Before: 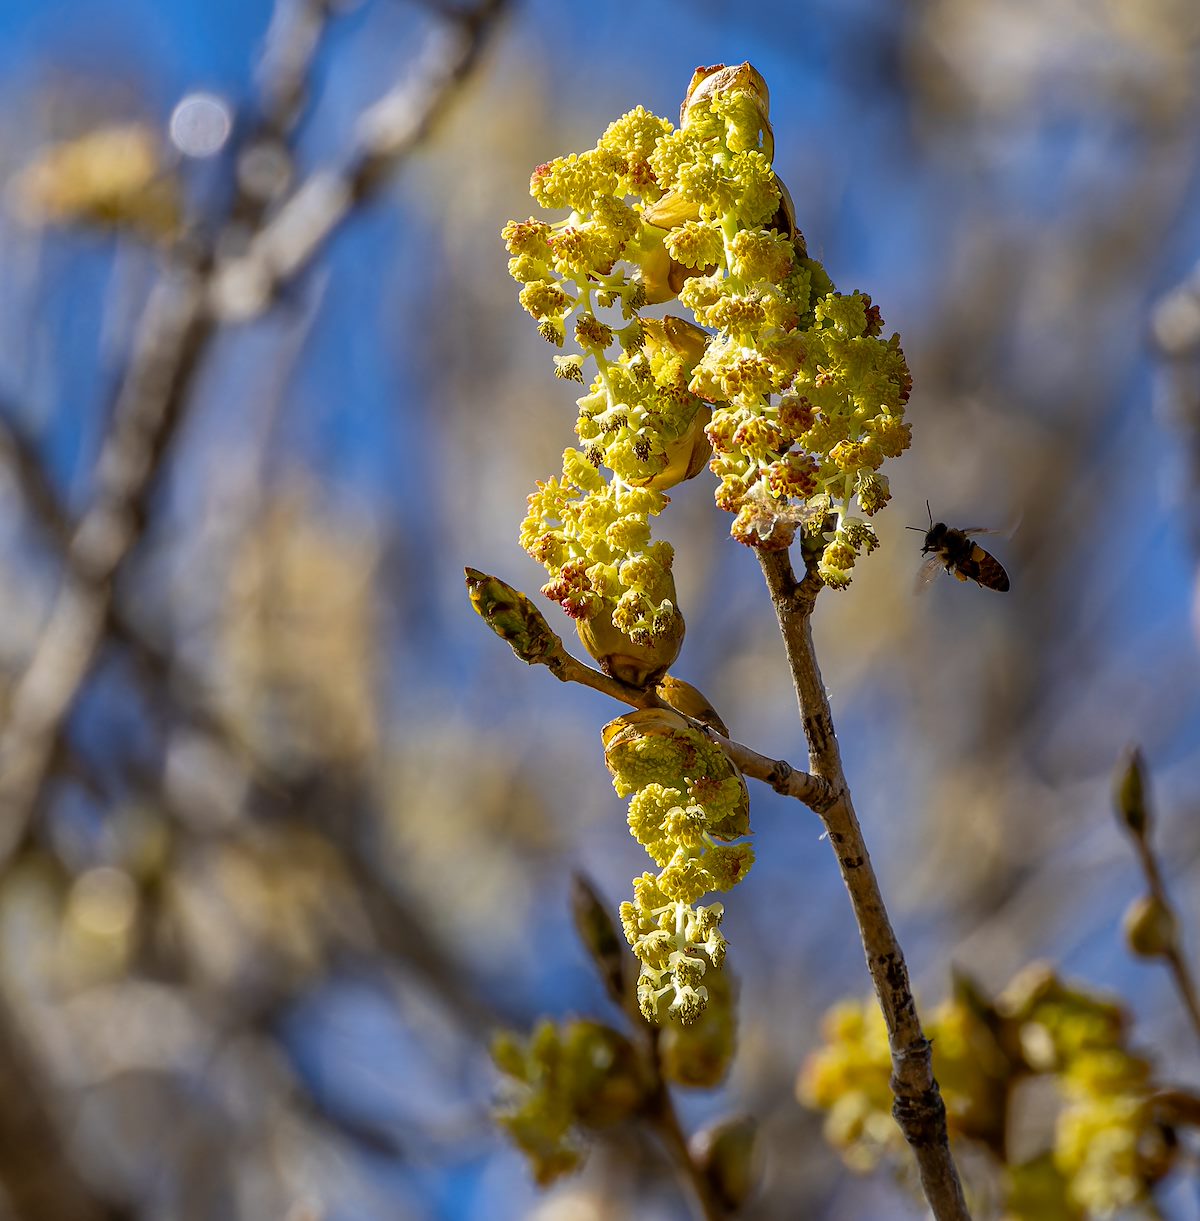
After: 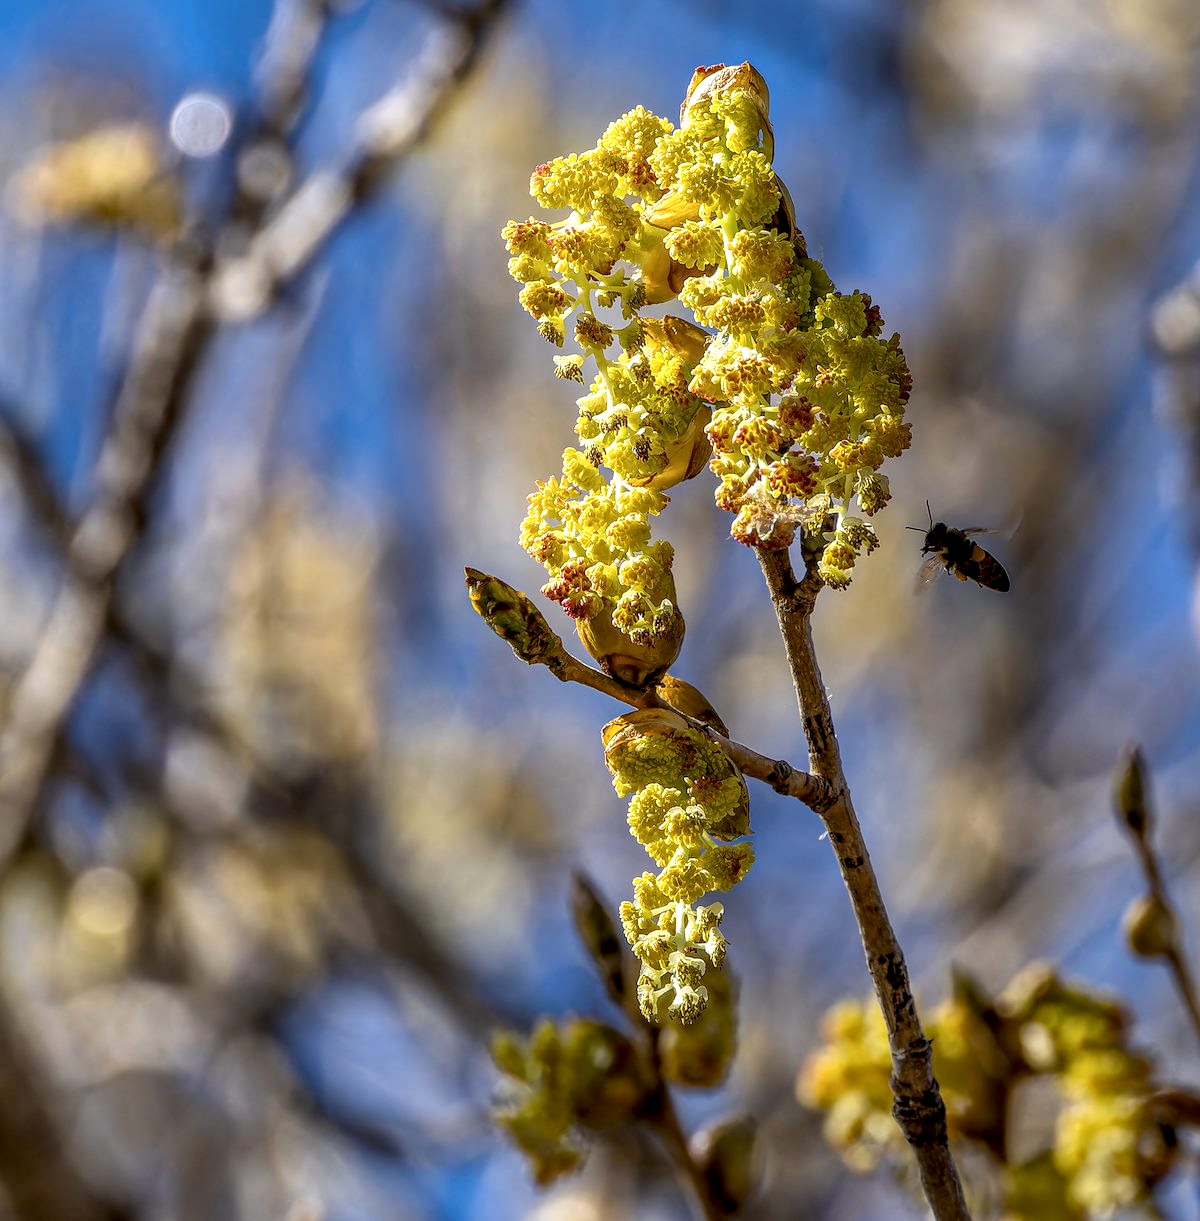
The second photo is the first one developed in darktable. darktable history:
exposure: exposure 0.163 EV, compensate highlight preservation false
local contrast: highlights 62%, detail 143%, midtone range 0.425
